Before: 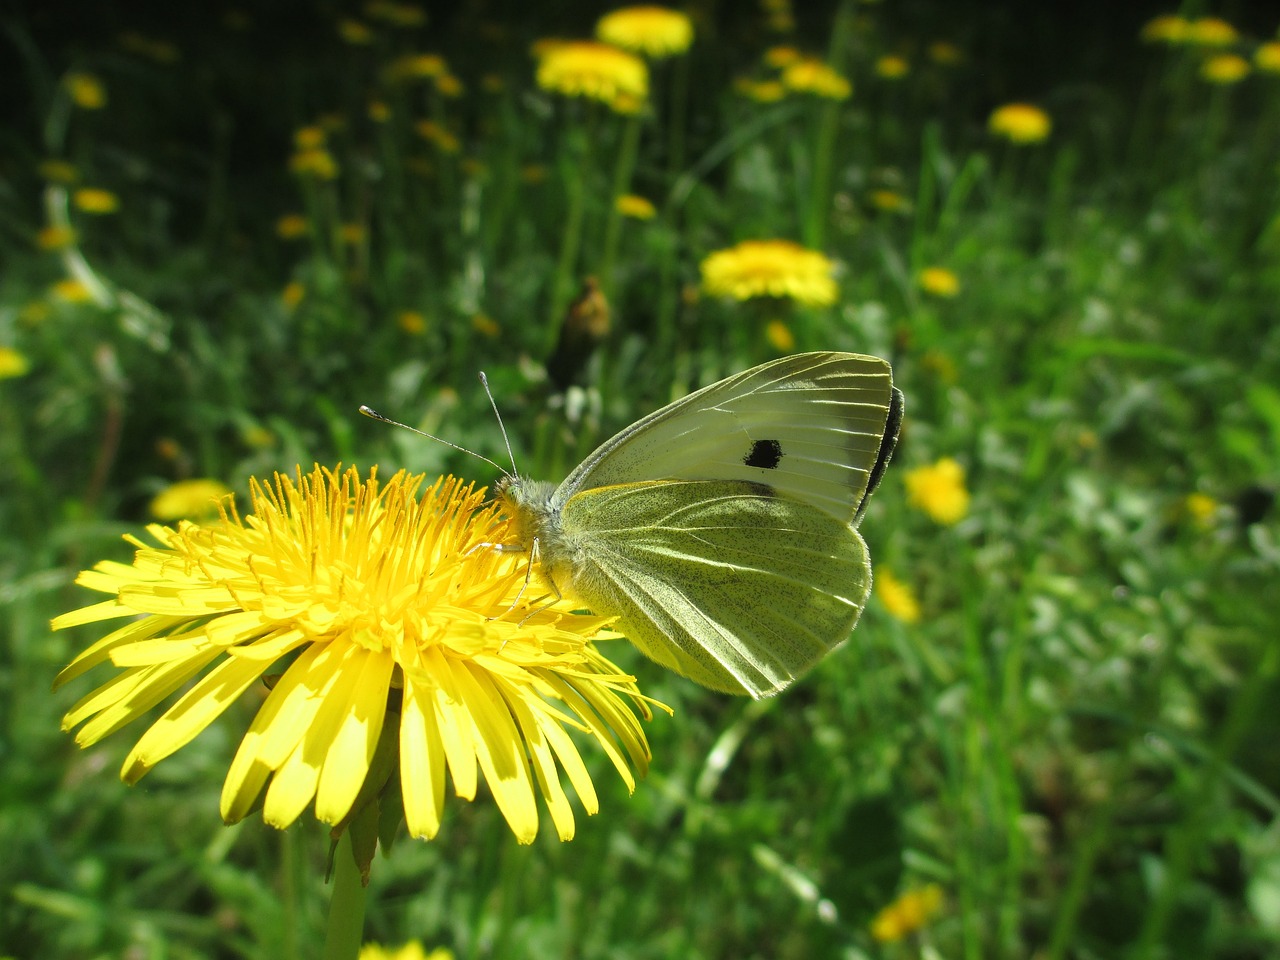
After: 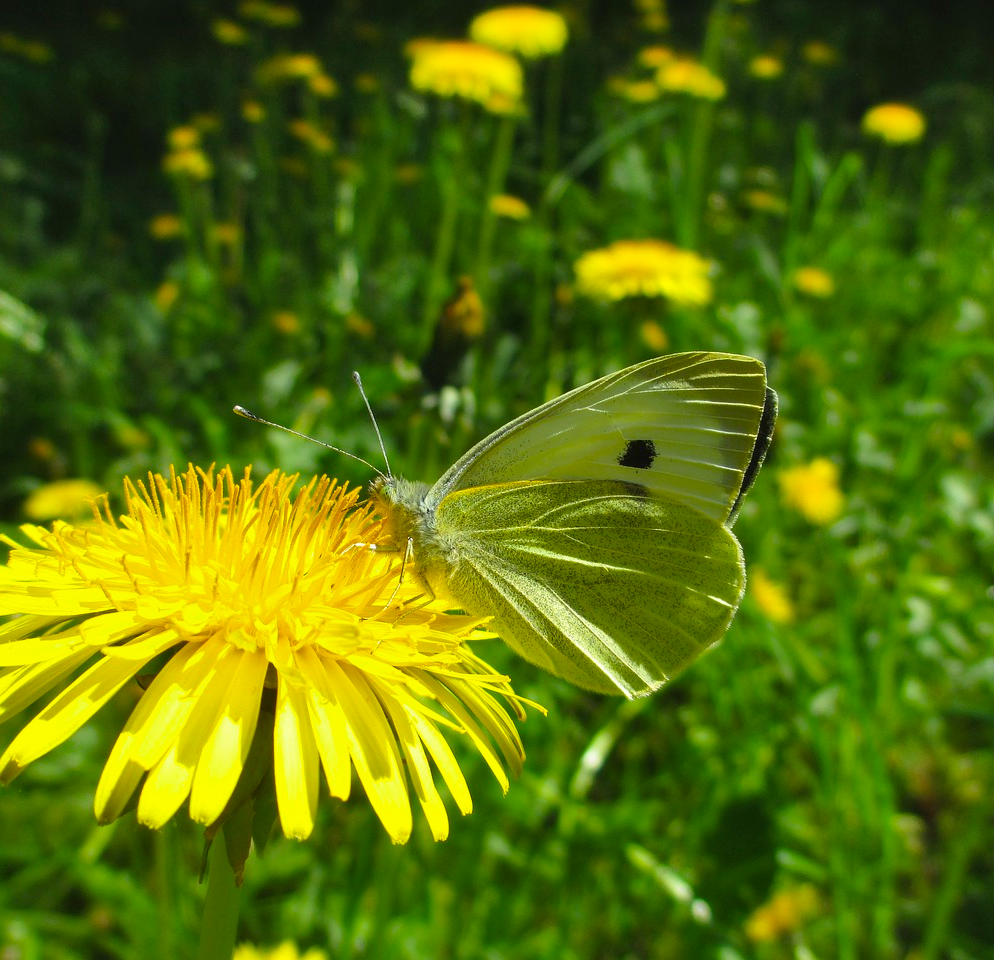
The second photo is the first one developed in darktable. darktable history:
color balance rgb: linear chroma grading › global chroma 9.738%, perceptual saturation grading › global saturation 19.795%
shadows and highlights: soften with gaussian
crop: left 9.886%, right 12.438%
